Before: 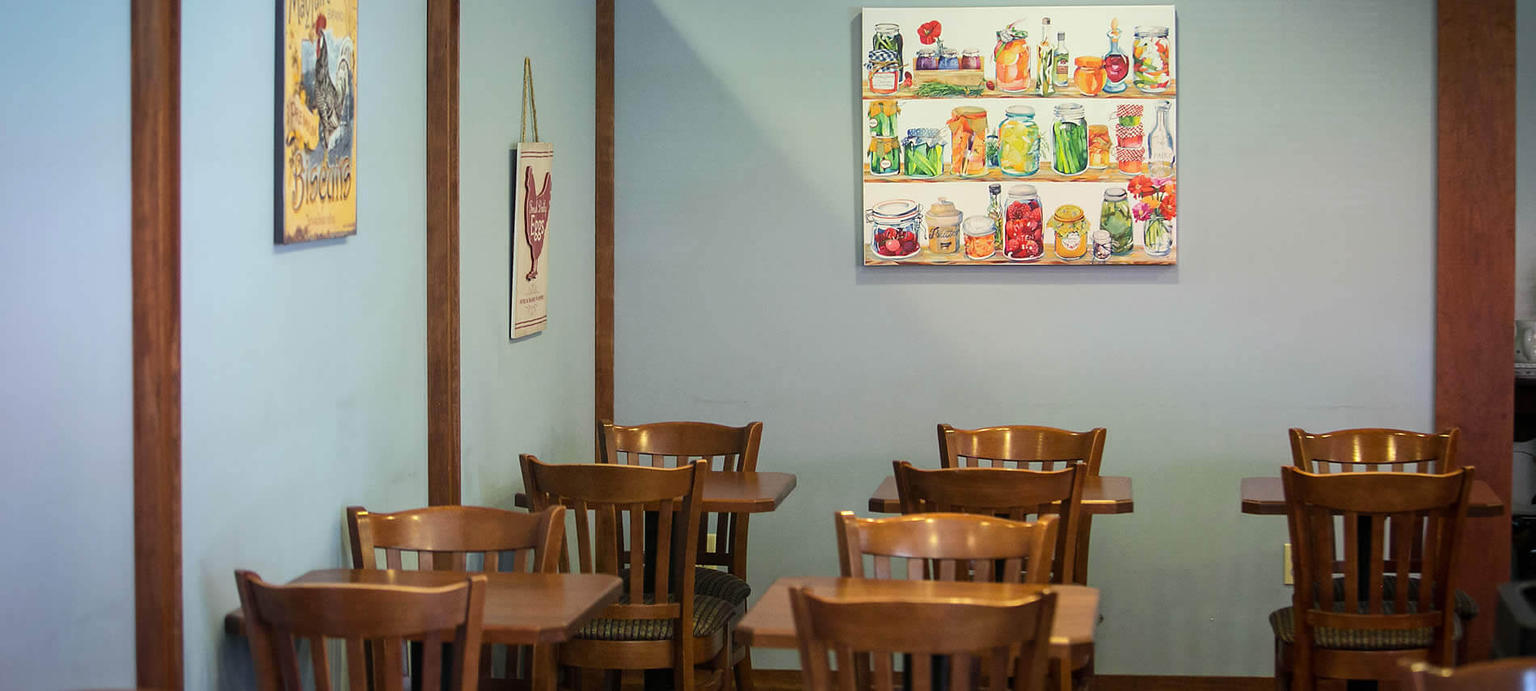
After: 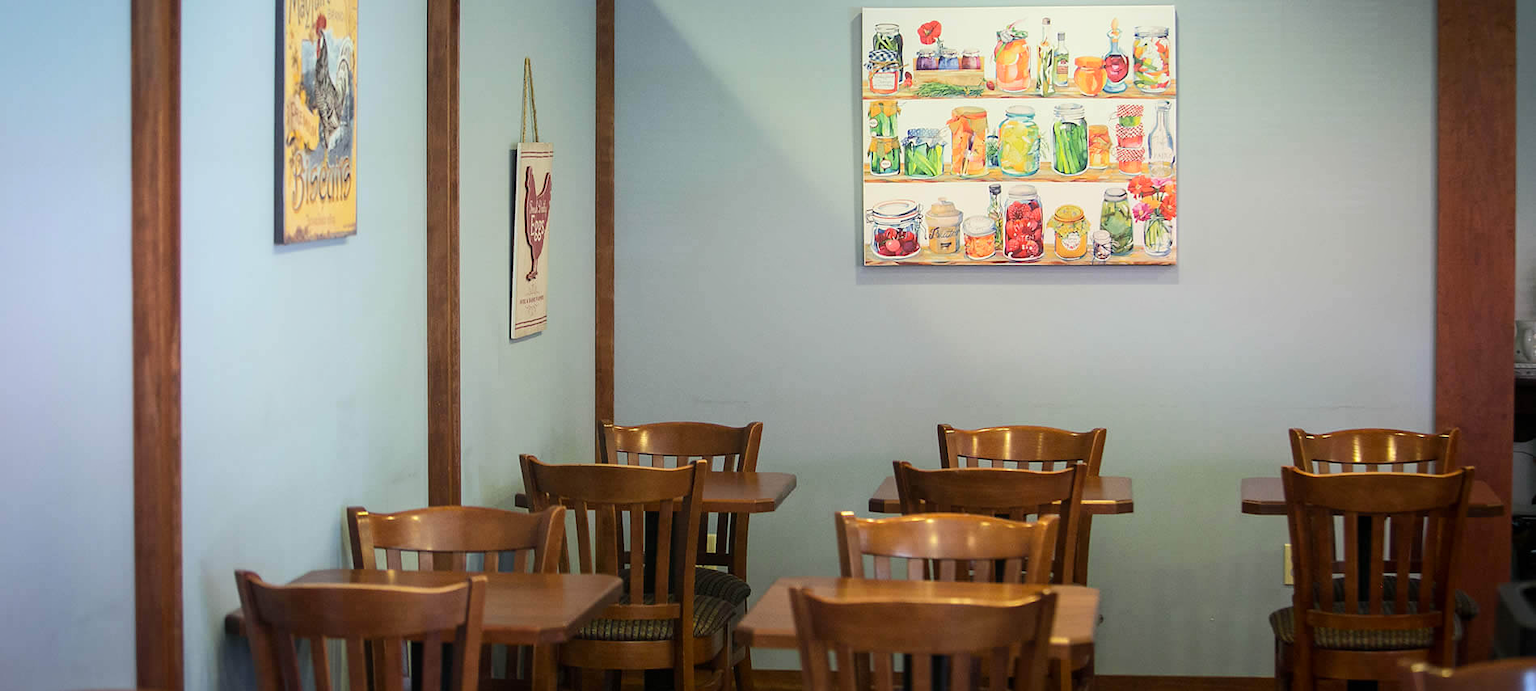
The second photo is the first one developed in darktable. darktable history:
shadows and highlights: shadows -25.67, highlights 50.76, soften with gaussian
